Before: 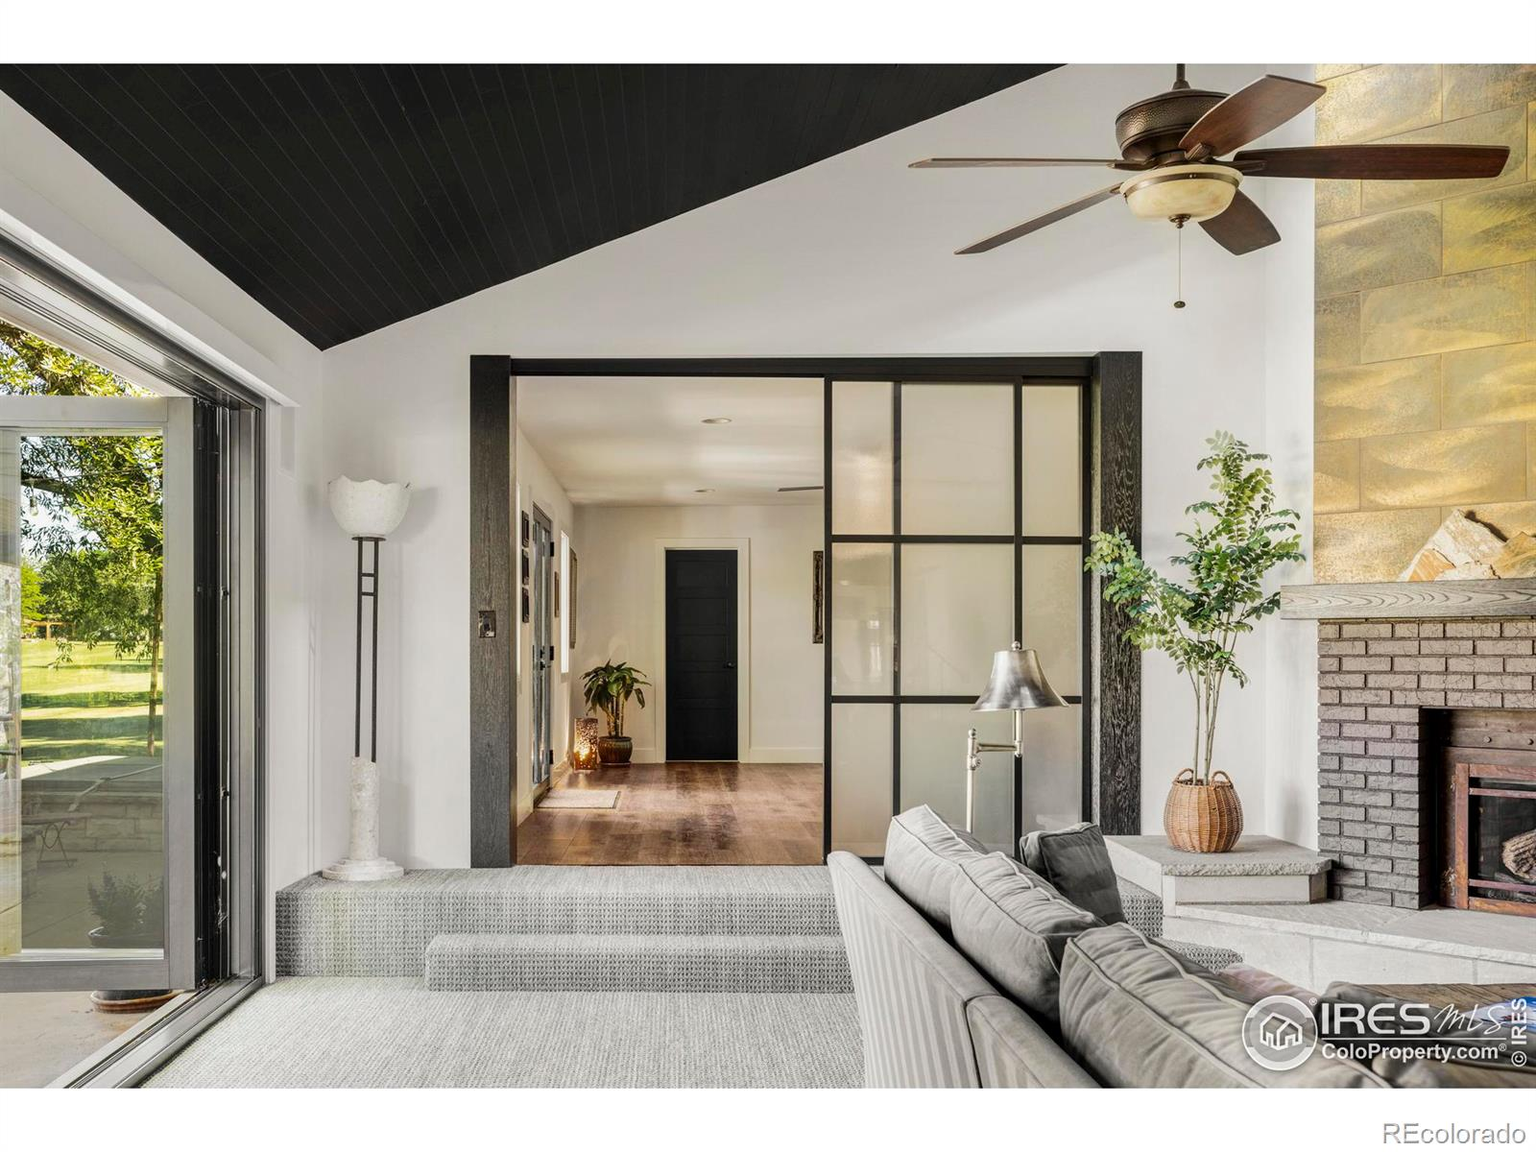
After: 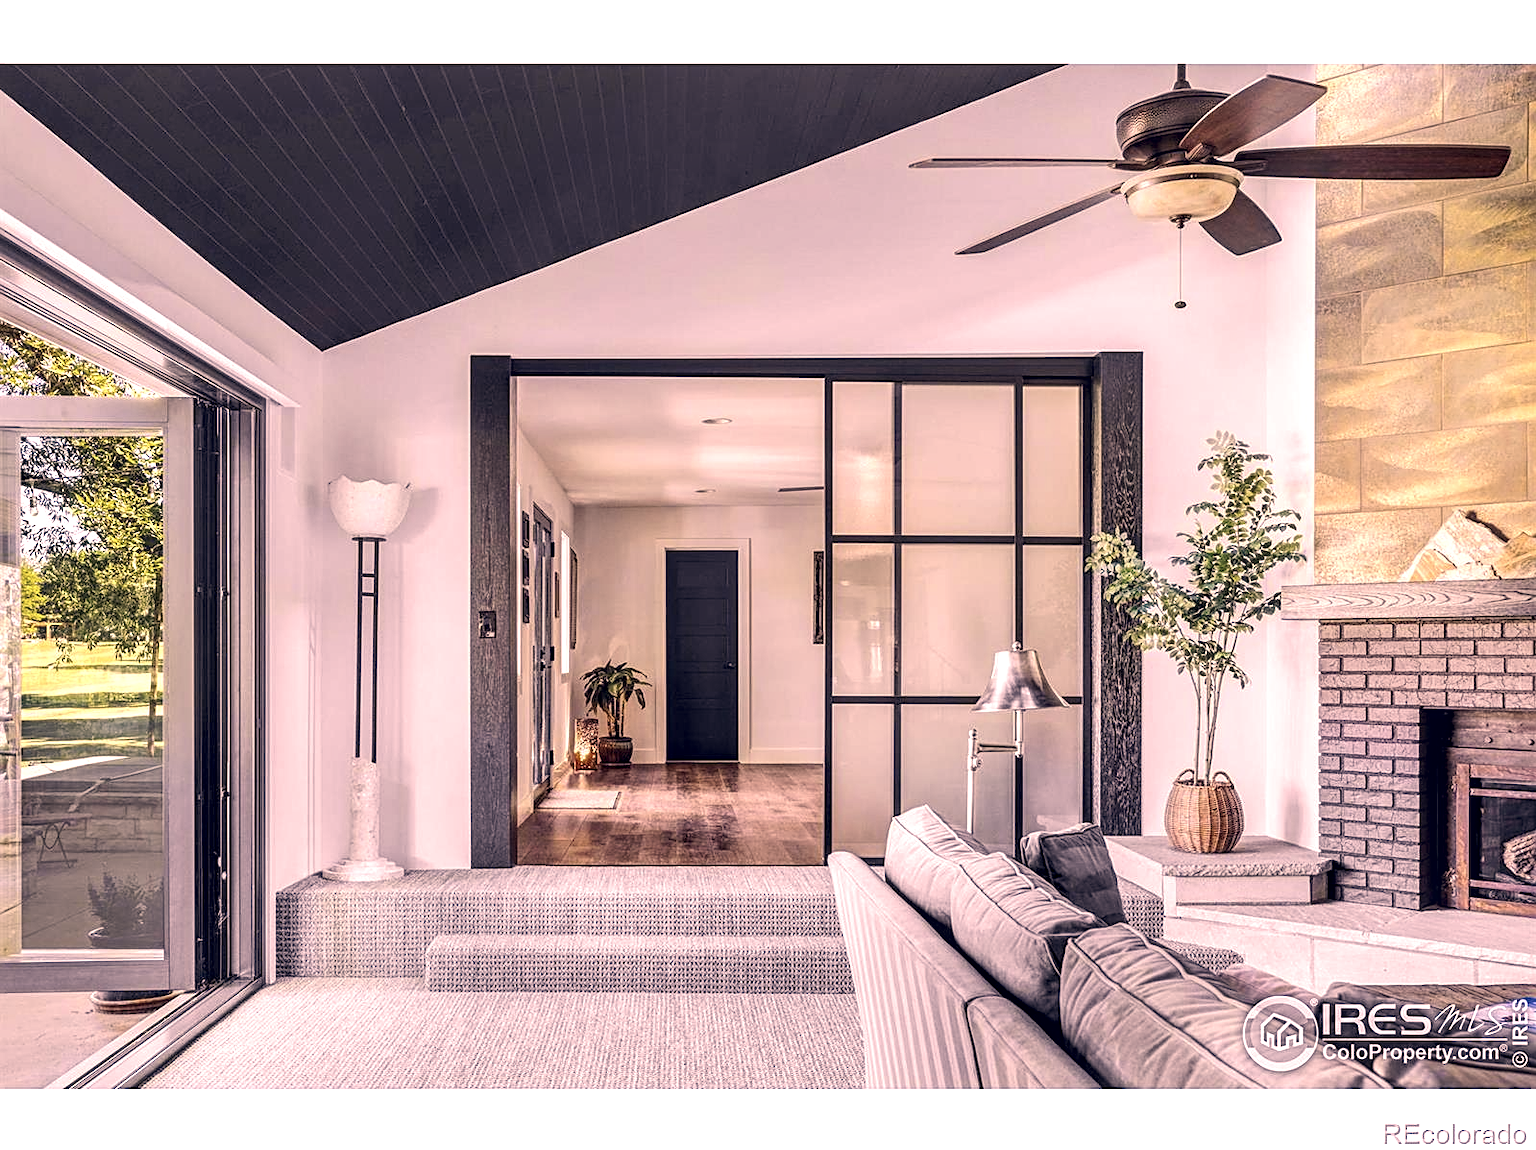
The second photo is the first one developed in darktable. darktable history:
local contrast: detail 142%
crop: top 0.05%, bottom 0.098%
color correction: highlights a* 19.59, highlights b* 27.49, shadows a* 3.46, shadows b* -17.28, saturation 0.73
tone curve: curves: ch0 [(0, 0) (0.003, 0.003) (0.011, 0.011) (0.025, 0.025) (0.044, 0.044) (0.069, 0.068) (0.1, 0.098) (0.136, 0.134) (0.177, 0.175) (0.224, 0.221) (0.277, 0.273) (0.335, 0.33) (0.399, 0.393) (0.468, 0.461) (0.543, 0.546) (0.623, 0.625) (0.709, 0.711) (0.801, 0.802) (0.898, 0.898) (1, 1)], preserve colors none
color calibration: output R [1.063, -0.012, -0.003, 0], output B [-0.079, 0.047, 1, 0], illuminant custom, x 0.389, y 0.387, temperature 3838.64 K
sharpen: on, module defaults
exposure: exposure 0.367 EV, compensate highlight preservation false
